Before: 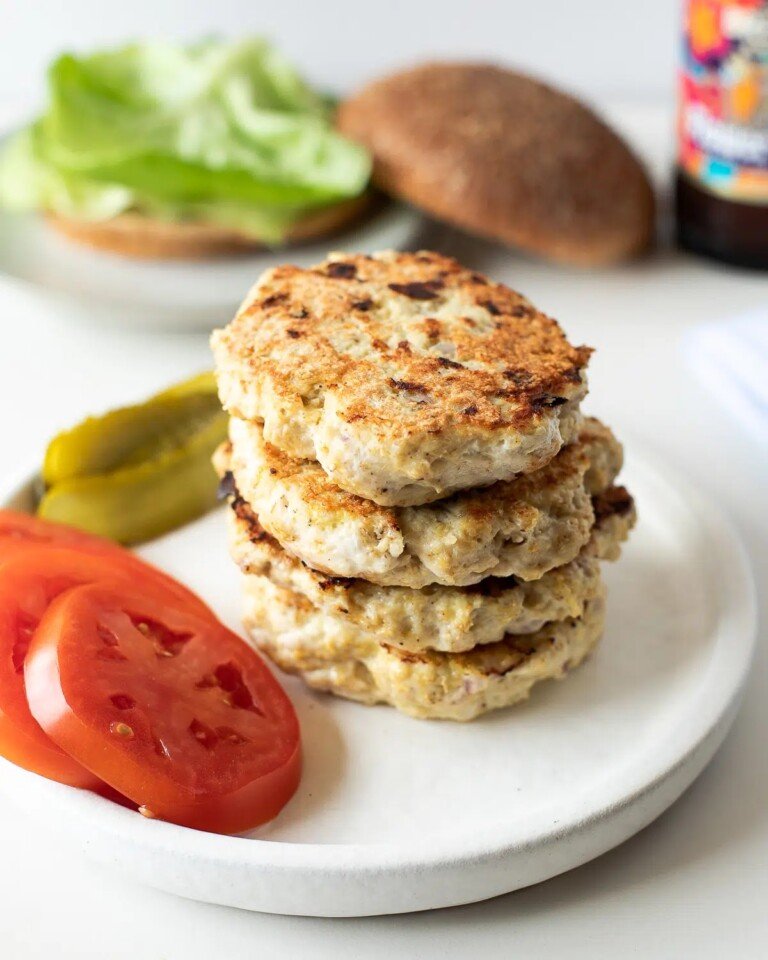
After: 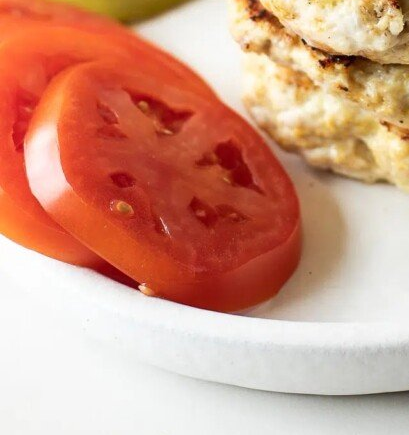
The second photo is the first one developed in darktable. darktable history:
crop and rotate: top 54.47%, right 46.678%, bottom 0.131%
